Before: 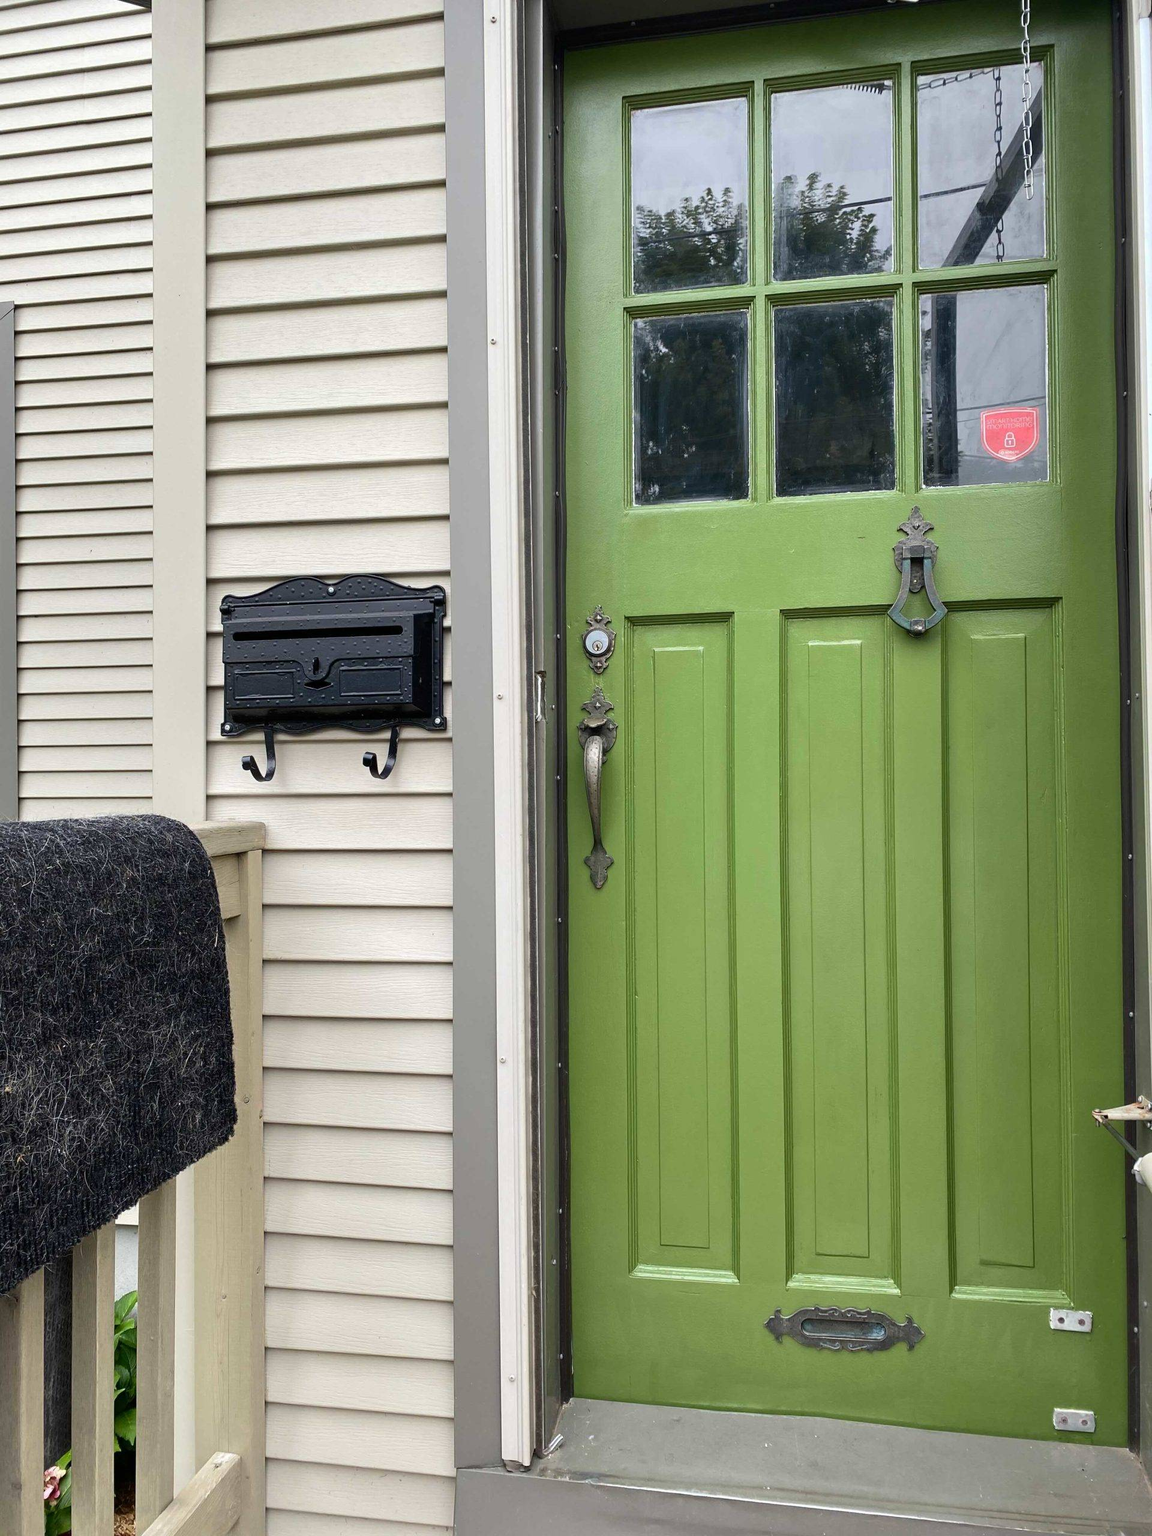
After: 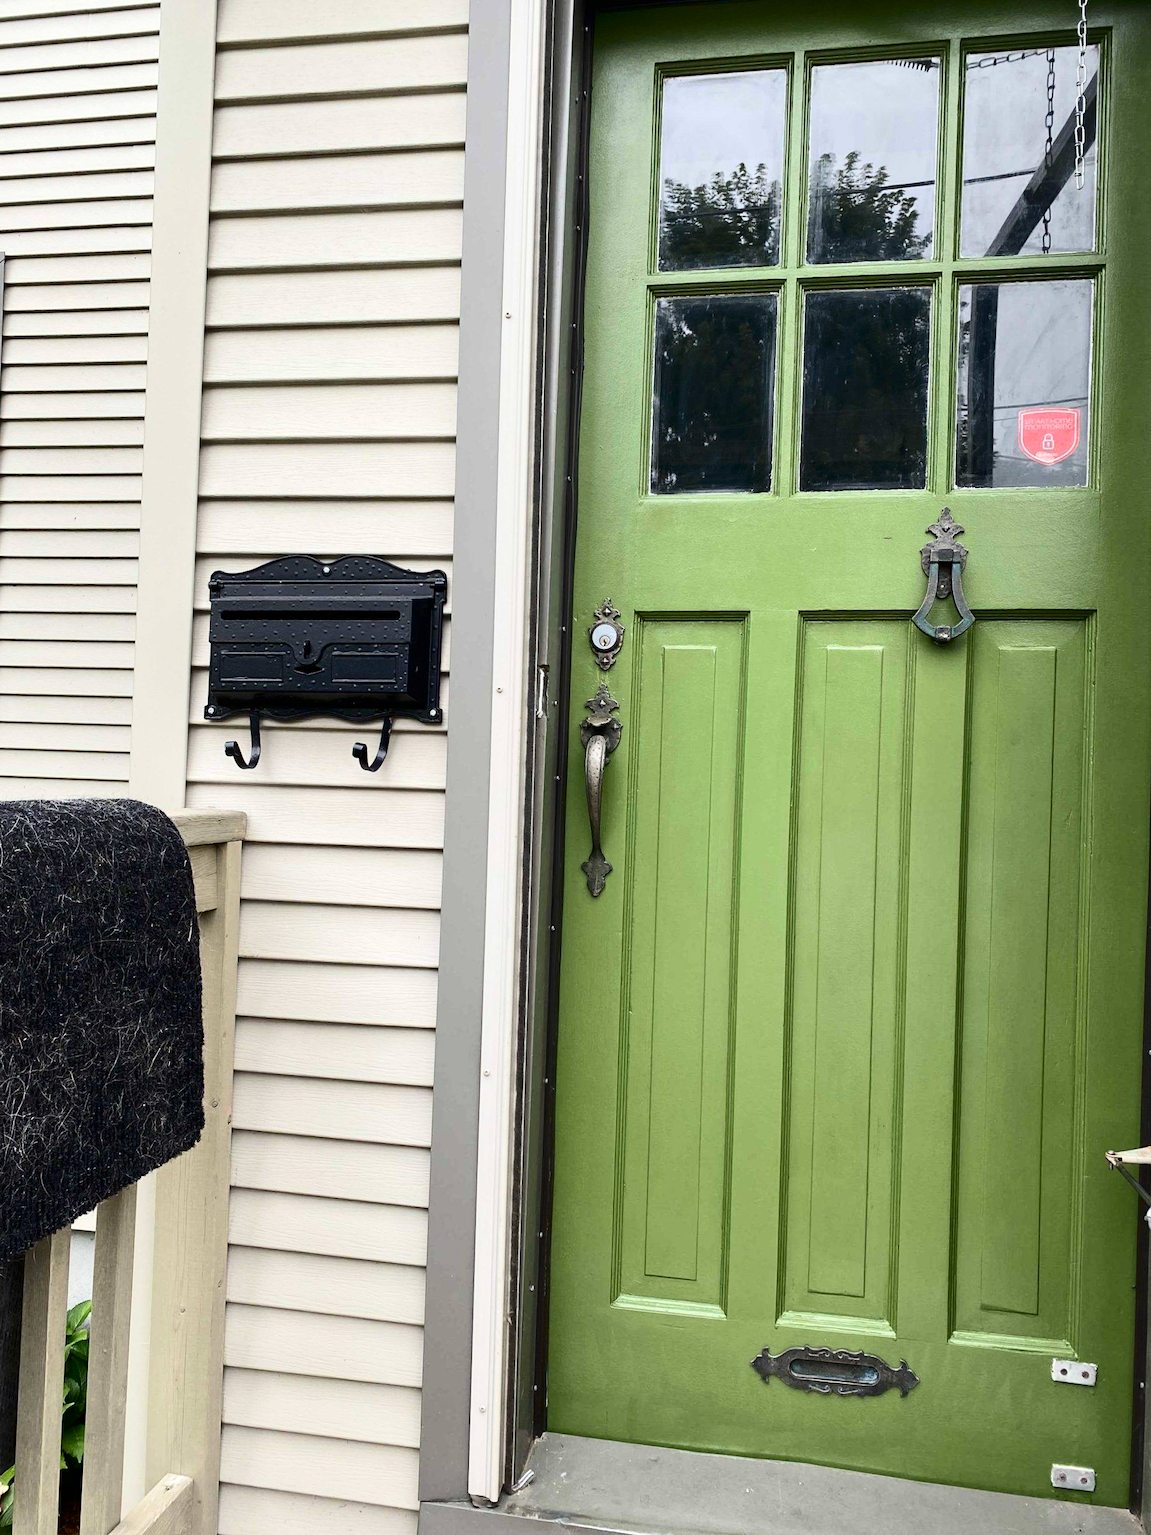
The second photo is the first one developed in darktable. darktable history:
crop and rotate: angle -2.38°
contrast brightness saturation: contrast 0.28
